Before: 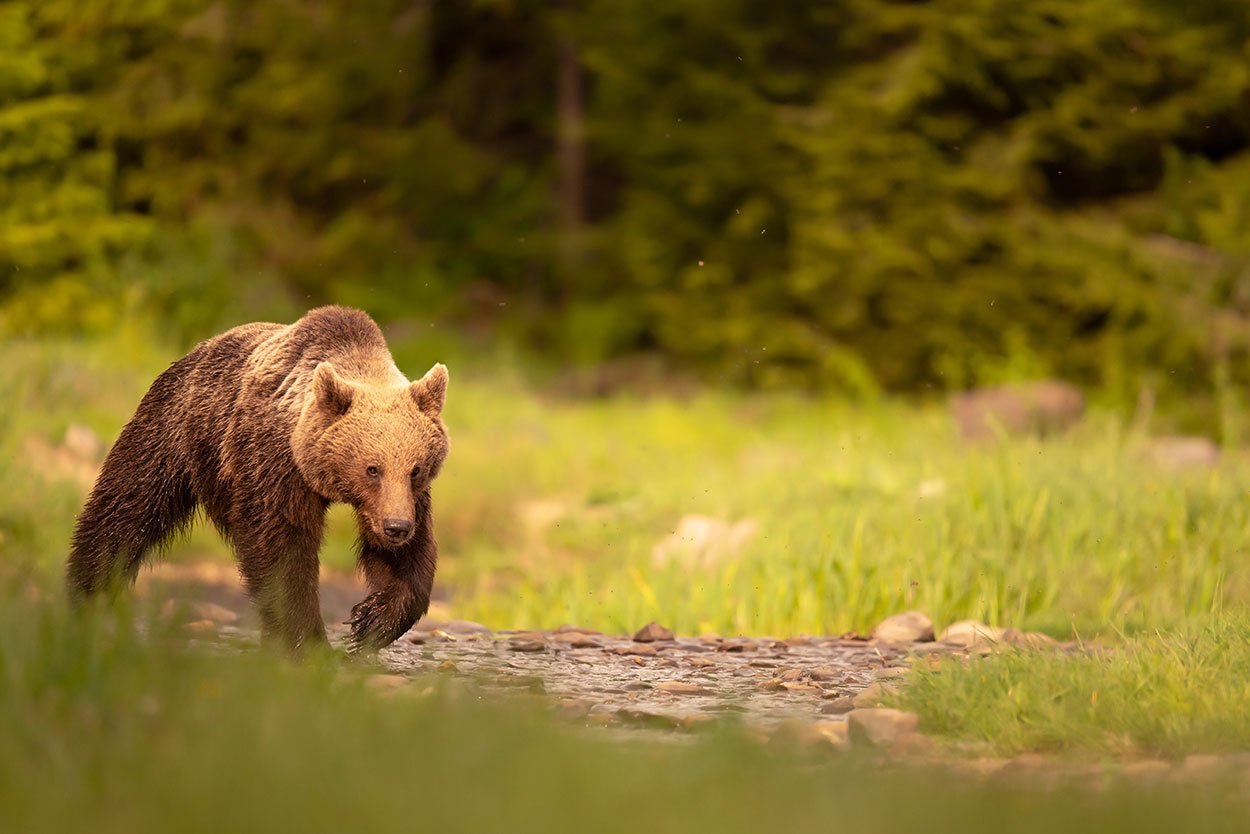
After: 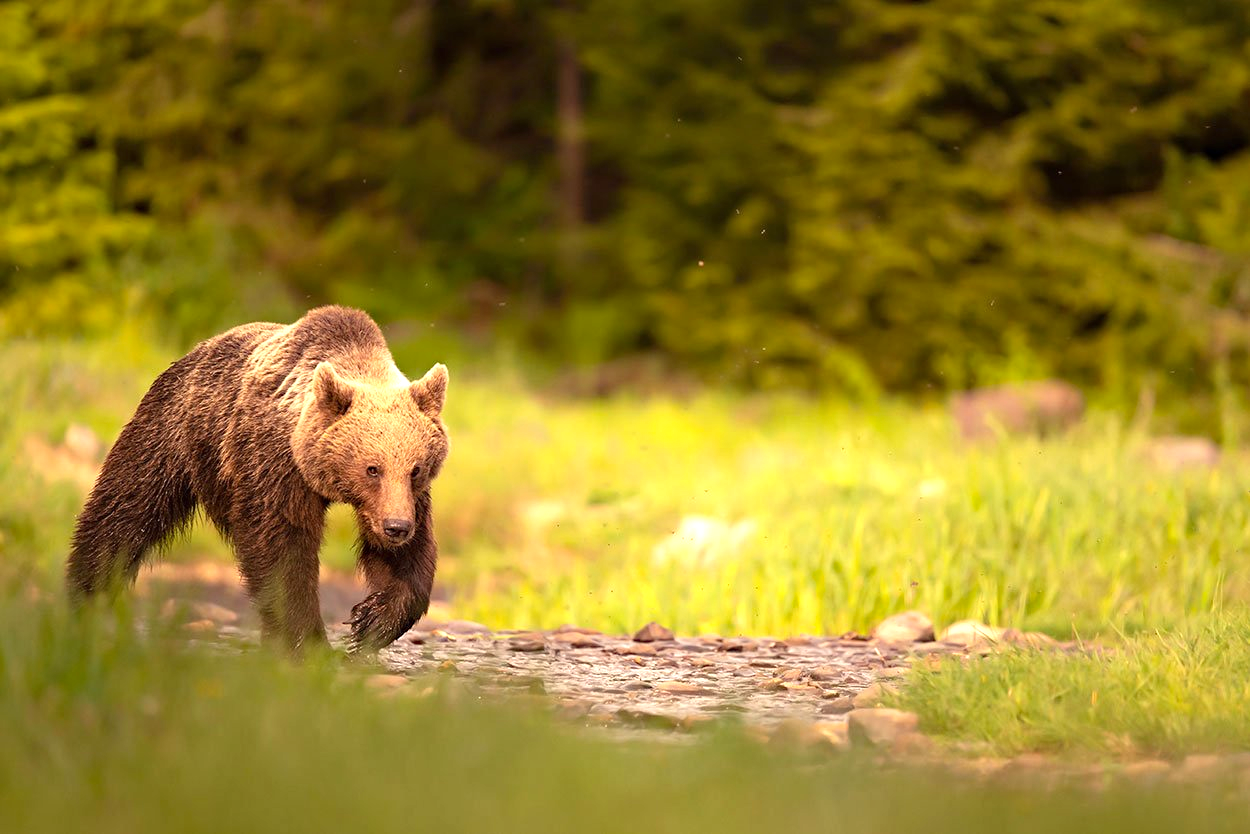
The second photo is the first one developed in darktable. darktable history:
haze removal: compatibility mode true, adaptive false
exposure: black level correction 0, exposure 0.6 EV, compensate exposure bias true, compensate highlight preservation false
